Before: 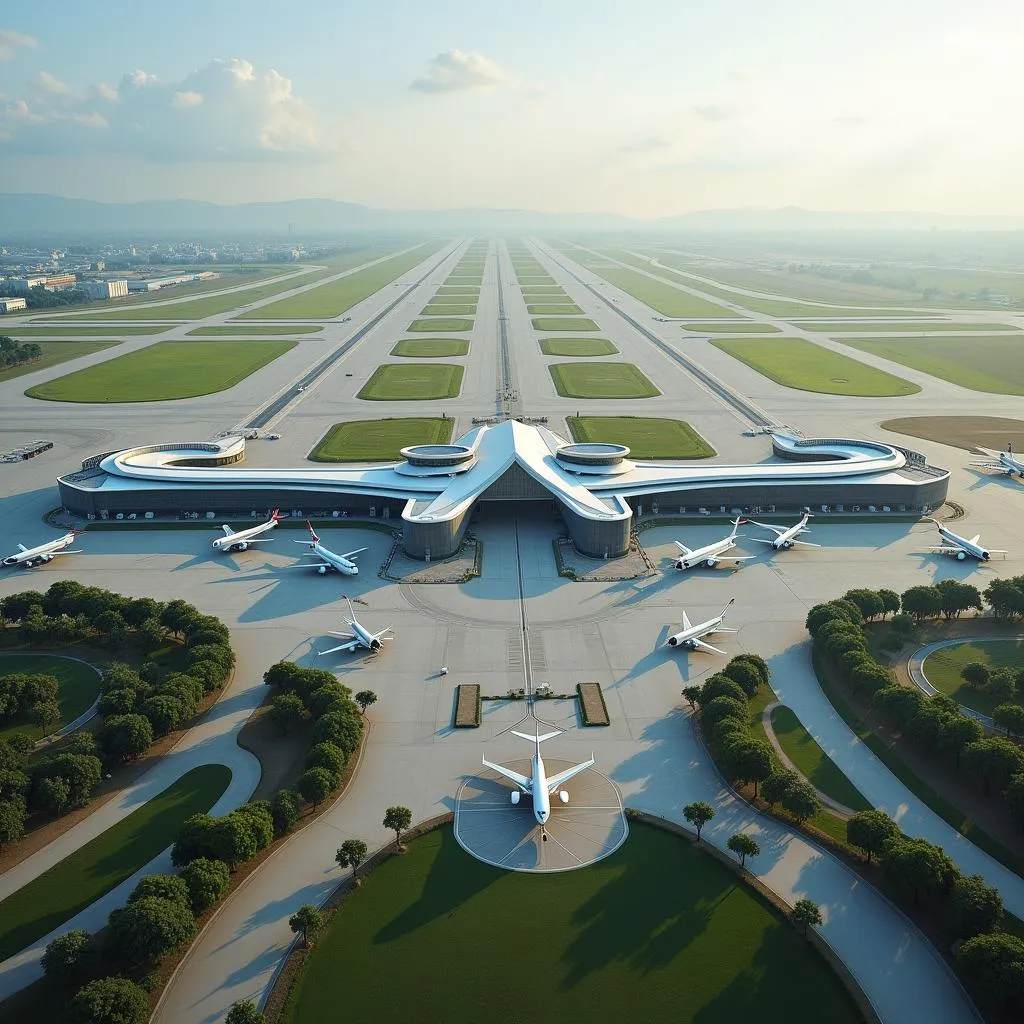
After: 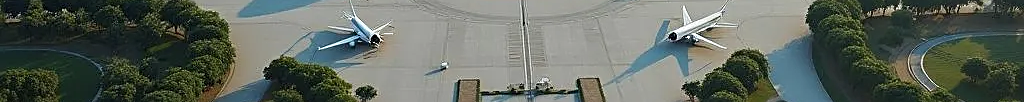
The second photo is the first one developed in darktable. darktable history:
crop and rotate: top 59.084%, bottom 30.916%
exposure: exposure -0.072 EV, compensate highlight preservation false
sharpen: on, module defaults
